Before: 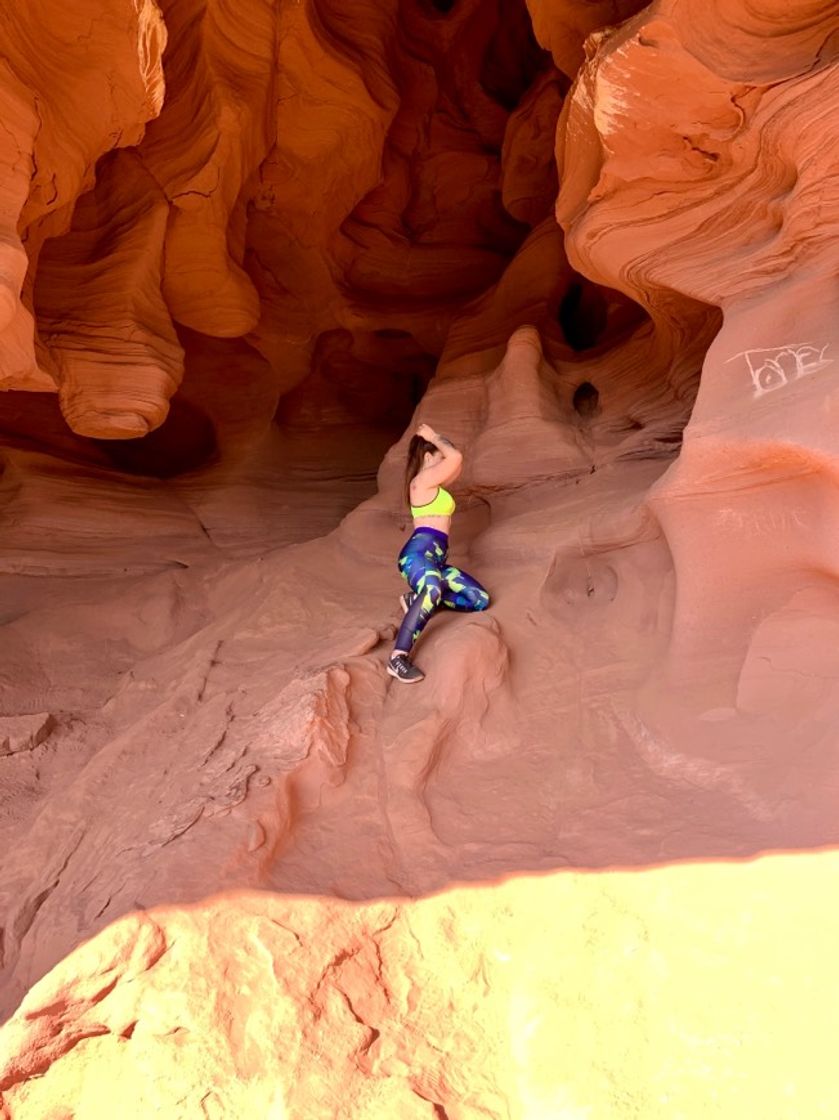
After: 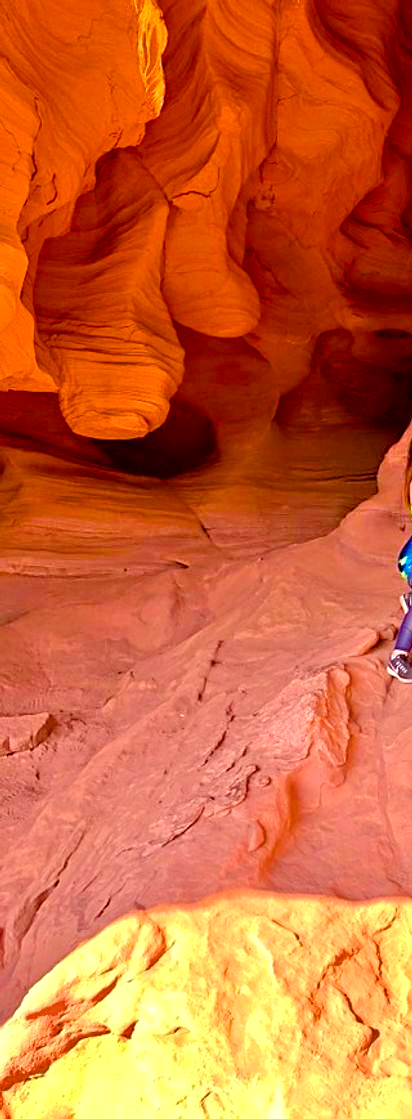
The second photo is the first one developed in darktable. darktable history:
crop and rotate: left 0.033%, top 0%, right 50.859%
tone equalizer: -7 EV 0.145 EV, -6 EV 0.636 EV, -5 EV 1.19 EV, -4 EV 1.36 EV, -3 EV 1.13 EV, -2 EV 0.6 EV, -1 EV 0.153 EV, mask exposure compensation -0.513 EV
sharpen: on, module defaults
exposure: exposure 0.167 EV, compensate exposure bias true, compensate highlight preservation false
color balance rgb: perceptual saturation grading › global saturation 30.788%, global vibrance 20%
haze removal: adaptive false
